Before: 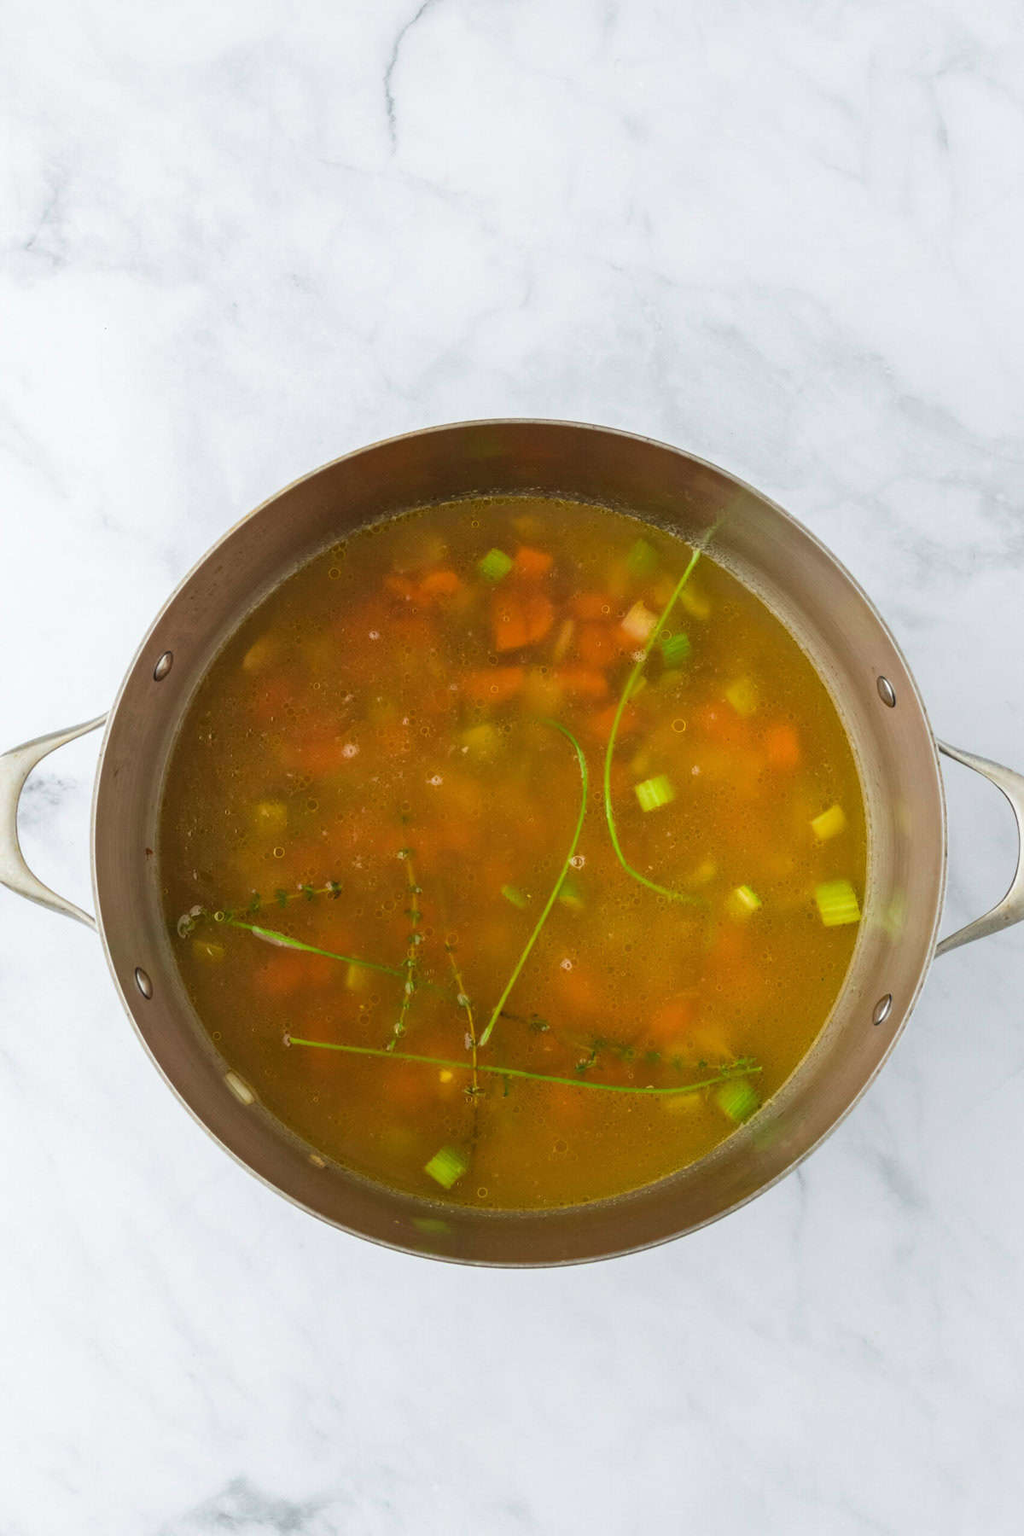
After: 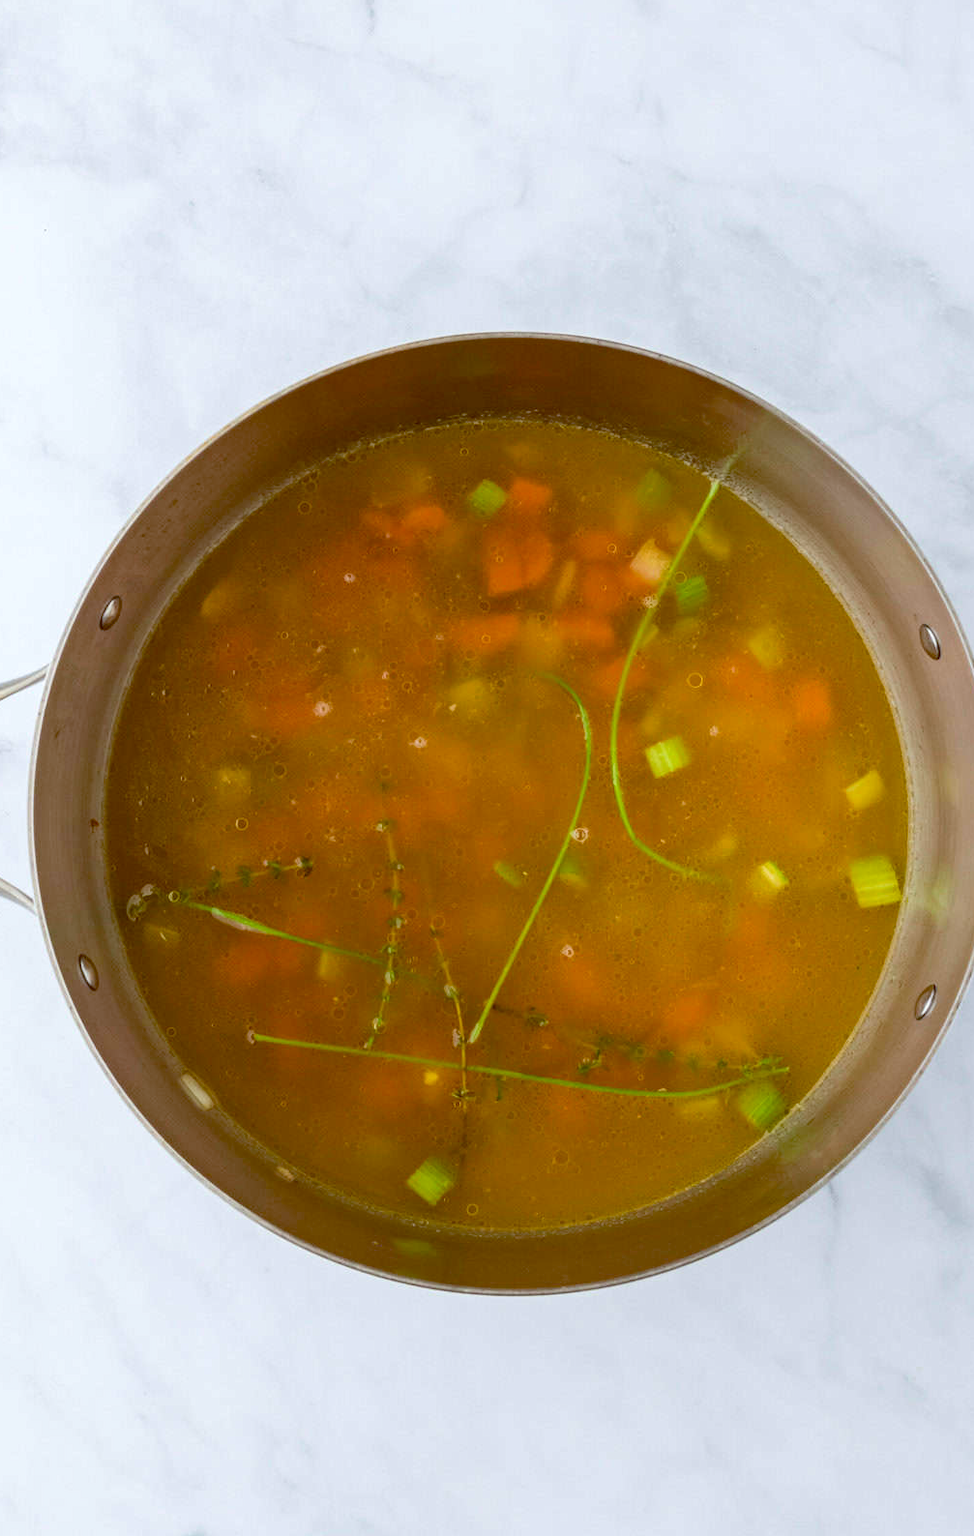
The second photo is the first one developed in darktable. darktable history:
crop: left 6.446%, top 8.188%, right 9.538%, bottom 3.548%
color balance: lift [1, 1.015, 1.004, 0.985], gamma [1, 0.958, 0.971, 1.042], gain [1, 0.956, 0.977, 1.044]
